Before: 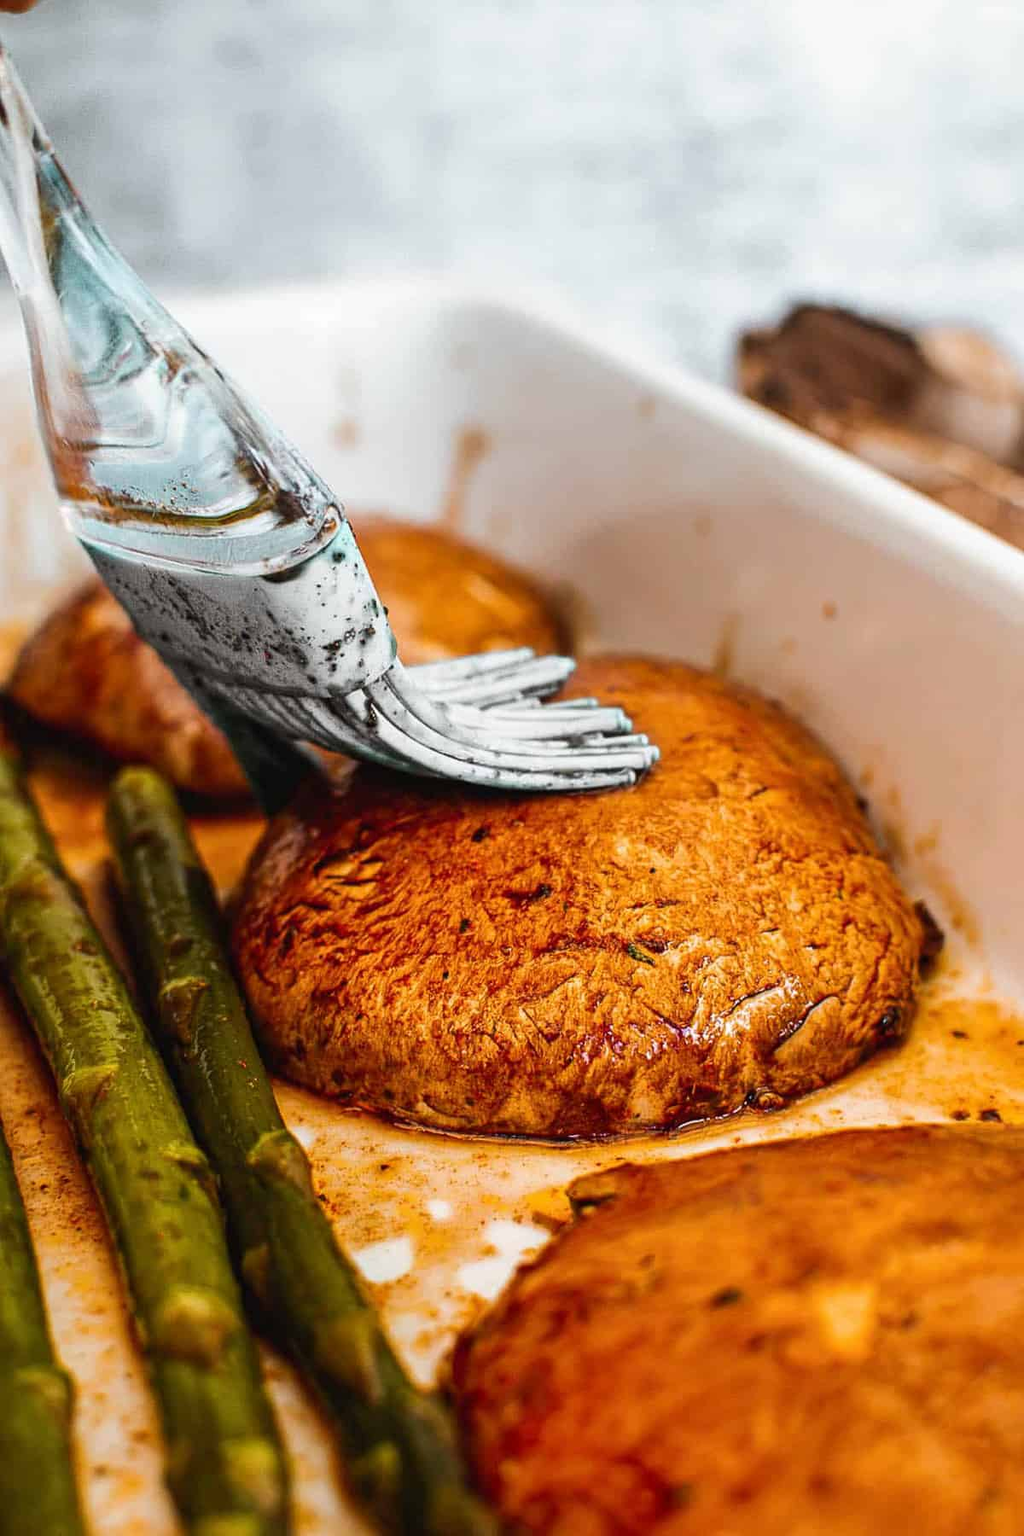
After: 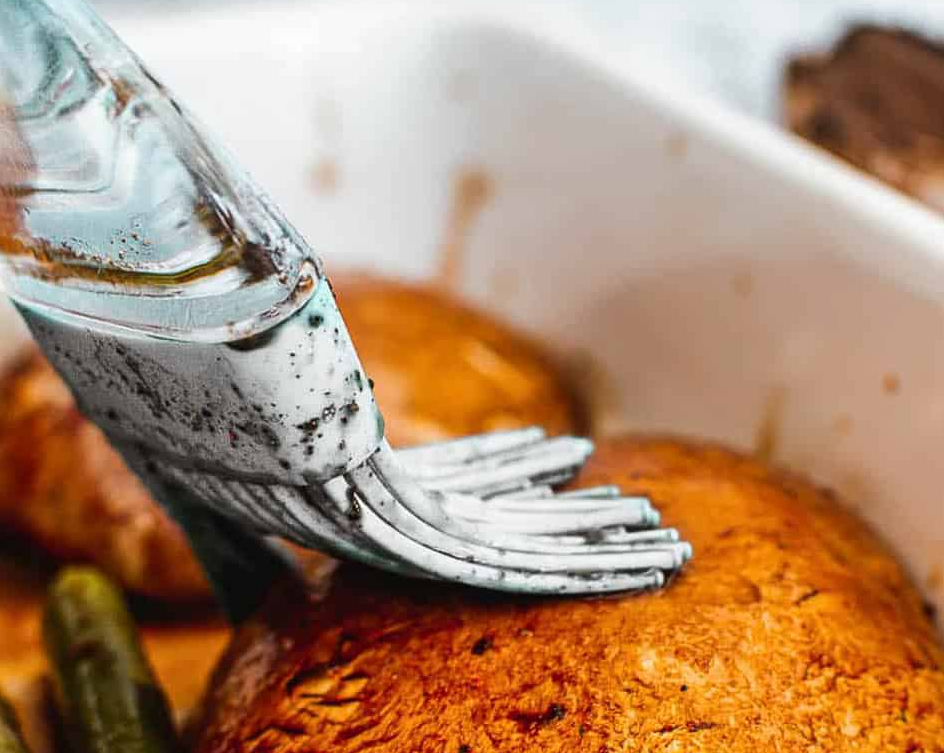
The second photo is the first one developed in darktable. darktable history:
crop: left 6.782%, top 18.493%, right 14.478%, bottom 39.661%
